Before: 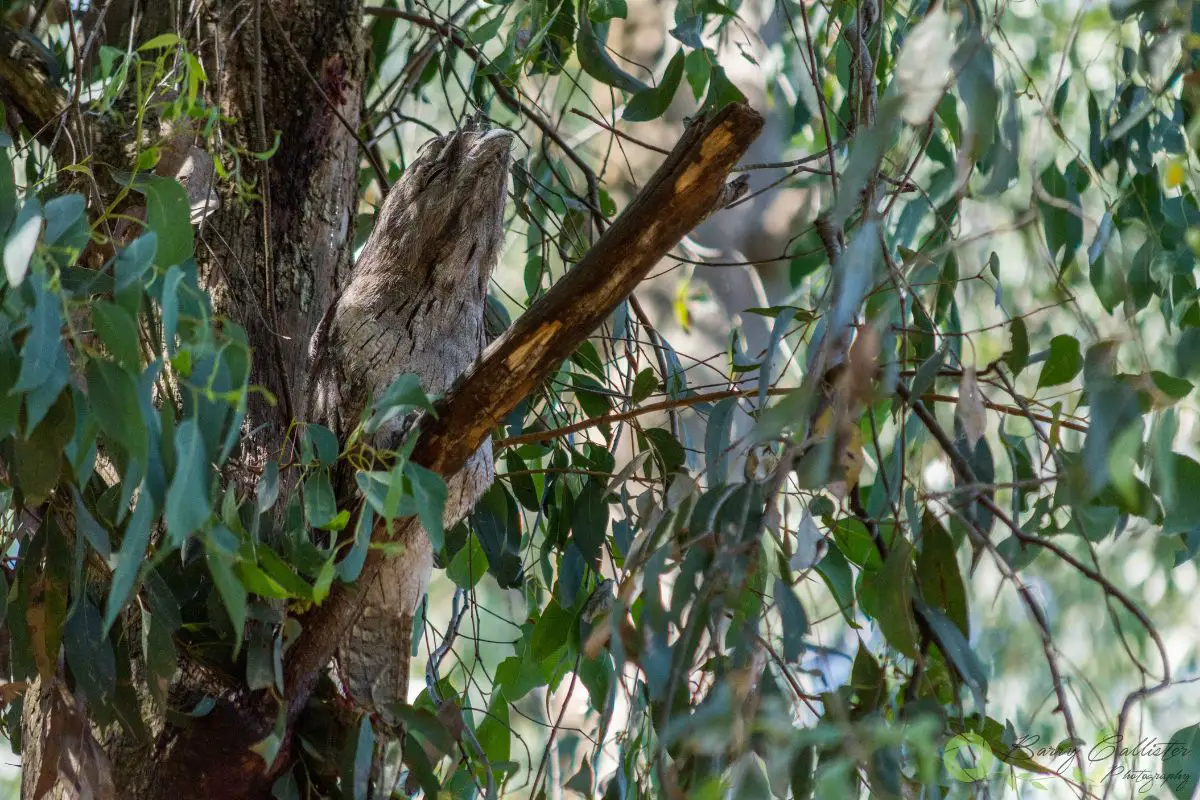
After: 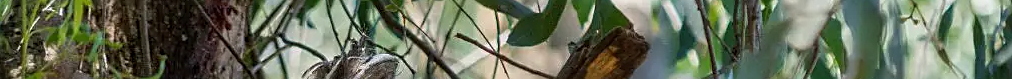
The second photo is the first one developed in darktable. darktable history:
crop and rotate: left 9.644%, top 9.491%, right 6.021%, bottom 80.509%
vignetting: fall-off start 100%, brightness 0.05, saturation 0
sharpen: on, module defaults
